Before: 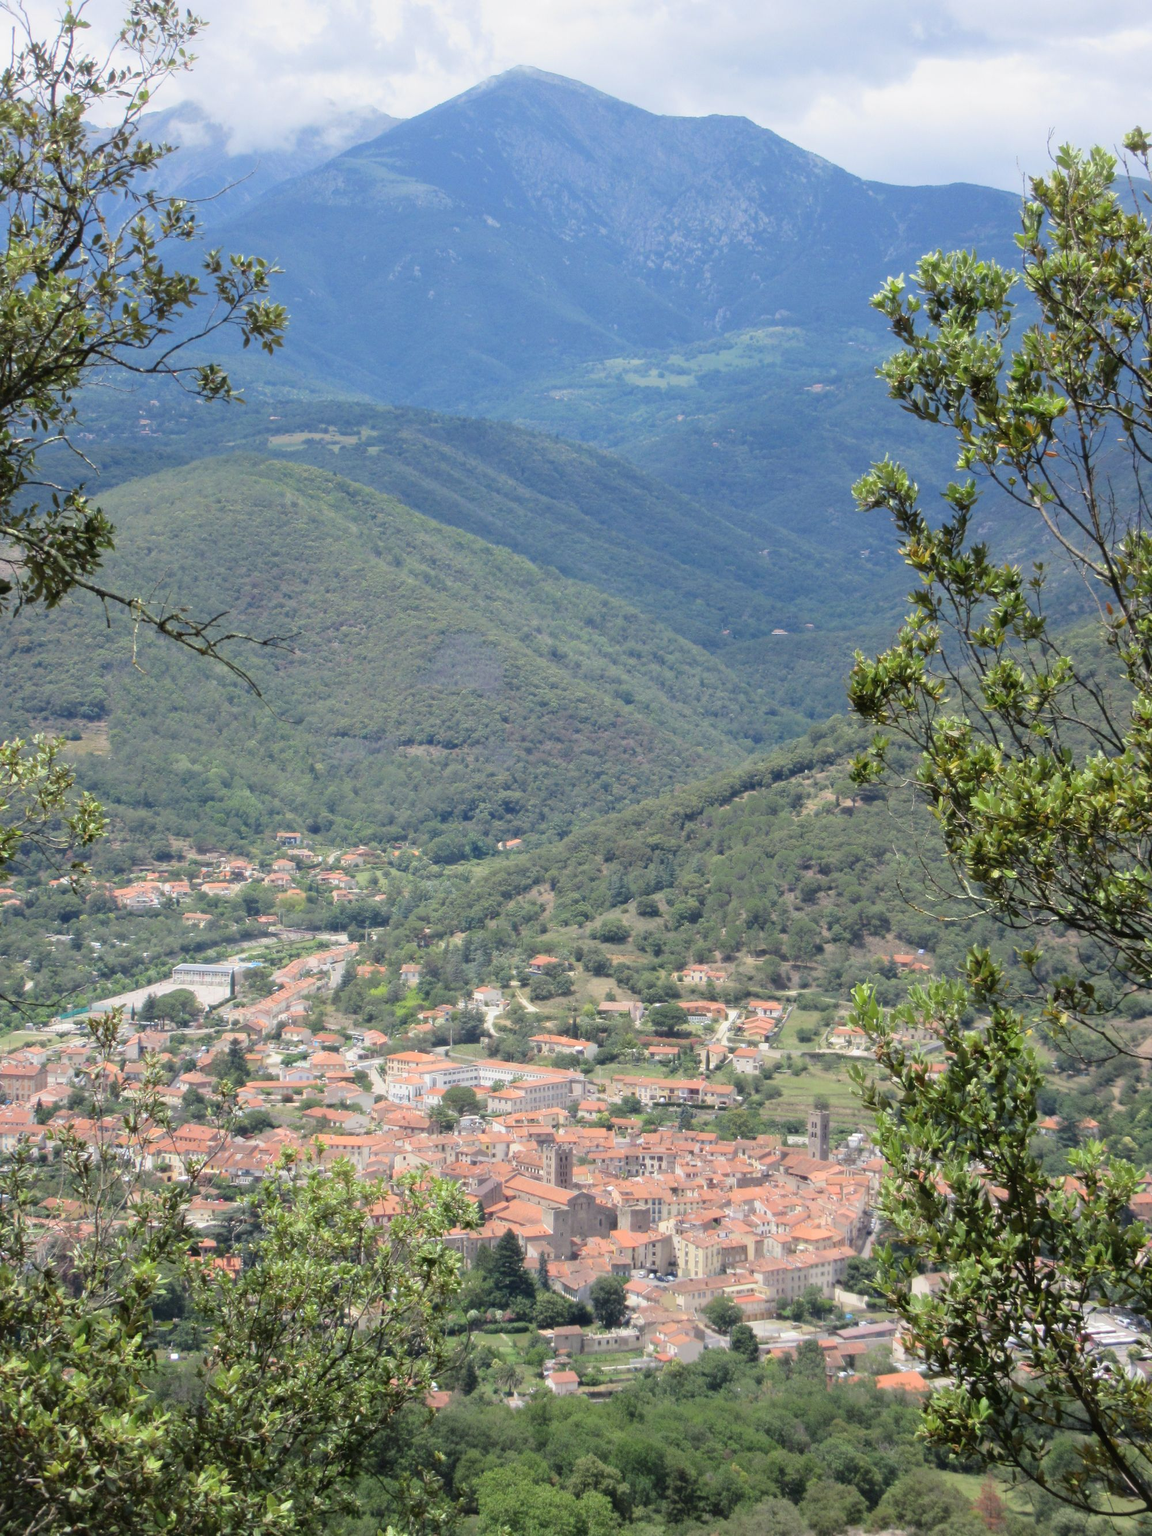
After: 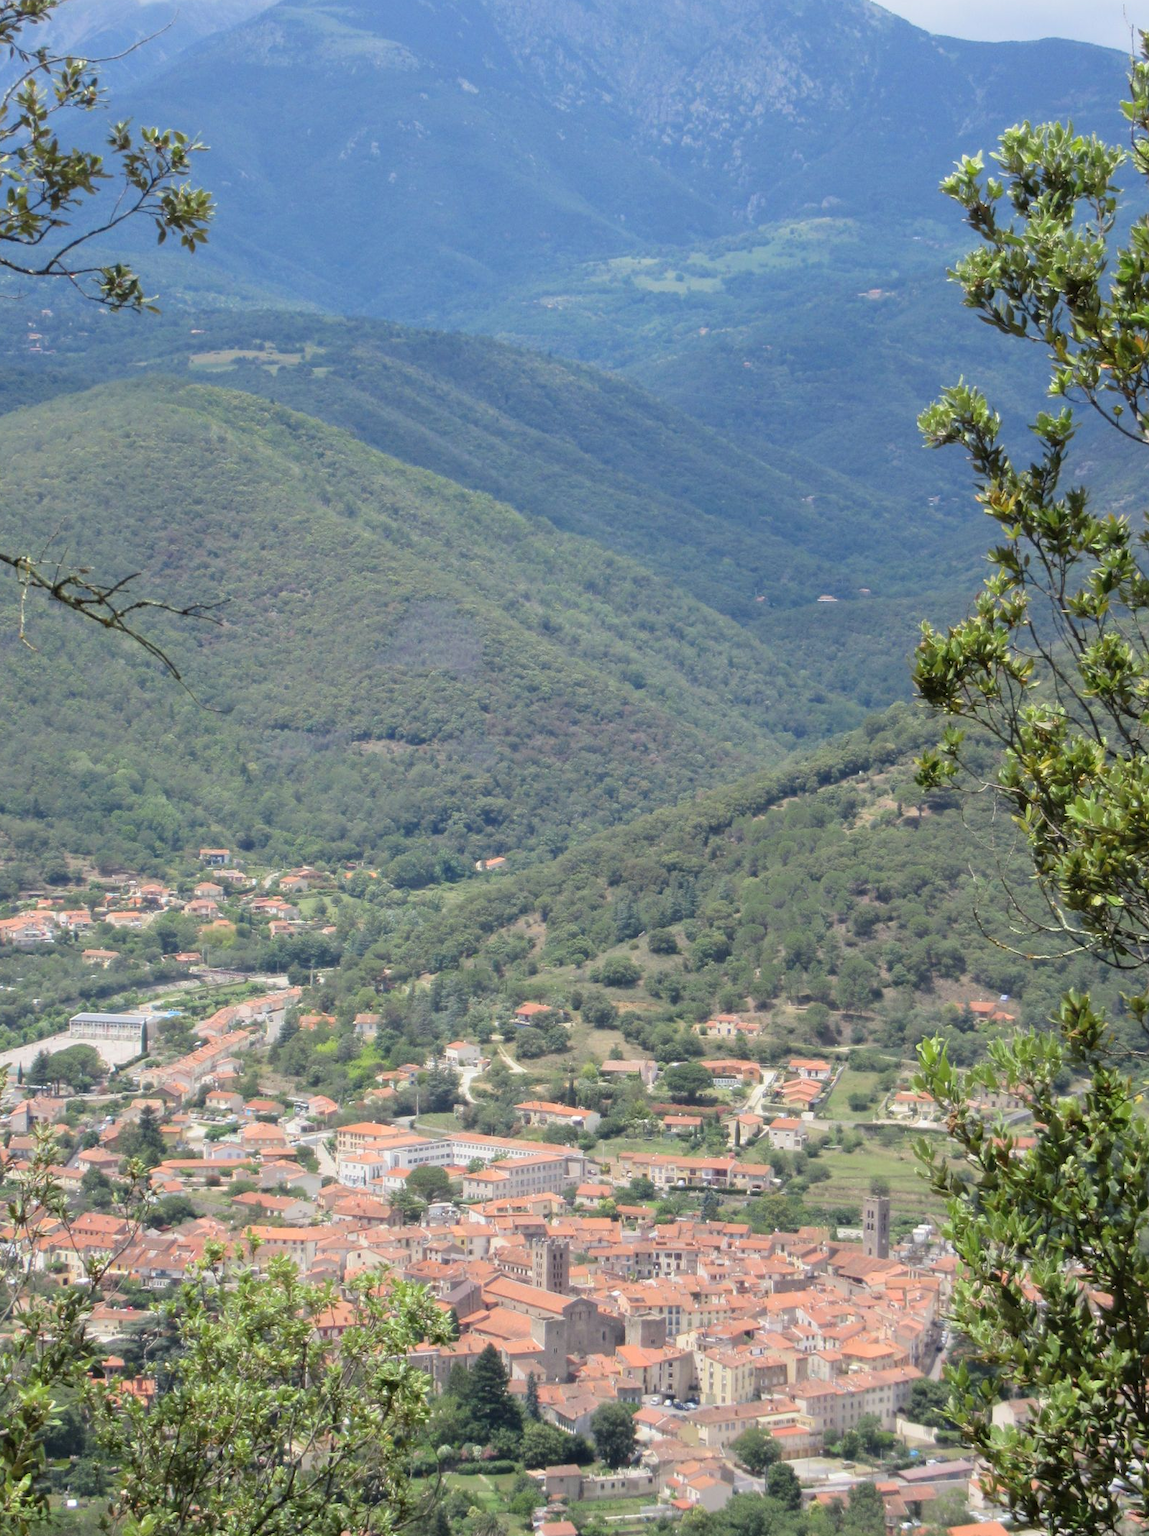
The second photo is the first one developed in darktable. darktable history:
crop and rotate: left 10.182%, top 9.954%, right 9.834%, bottom 9.933%
